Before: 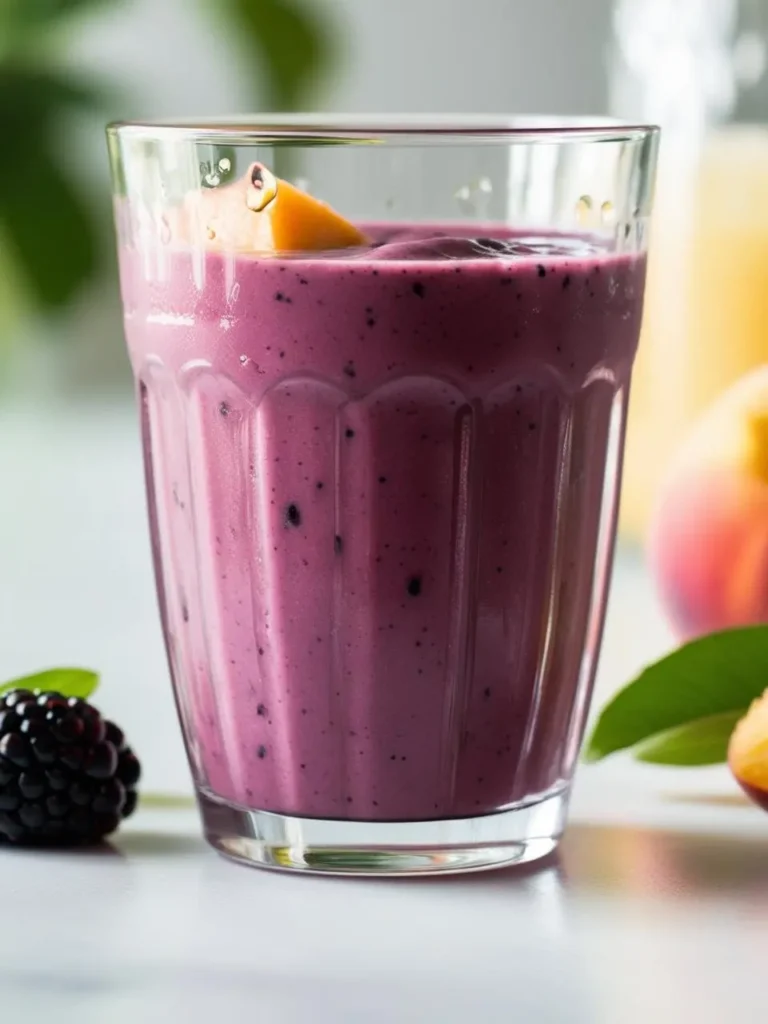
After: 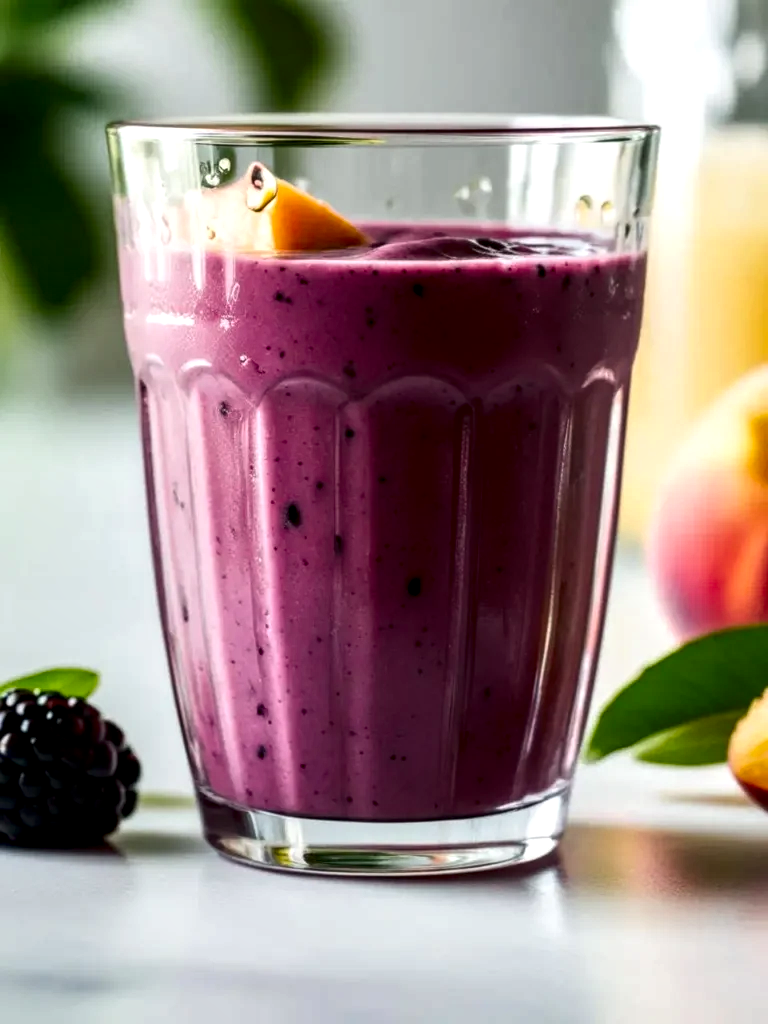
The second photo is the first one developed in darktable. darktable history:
local contrast: highlights 60%, shadows 62%, detail 160%
contrast brightness saturation: contrast 0.119, brightness -0.12, saturation 0.202
